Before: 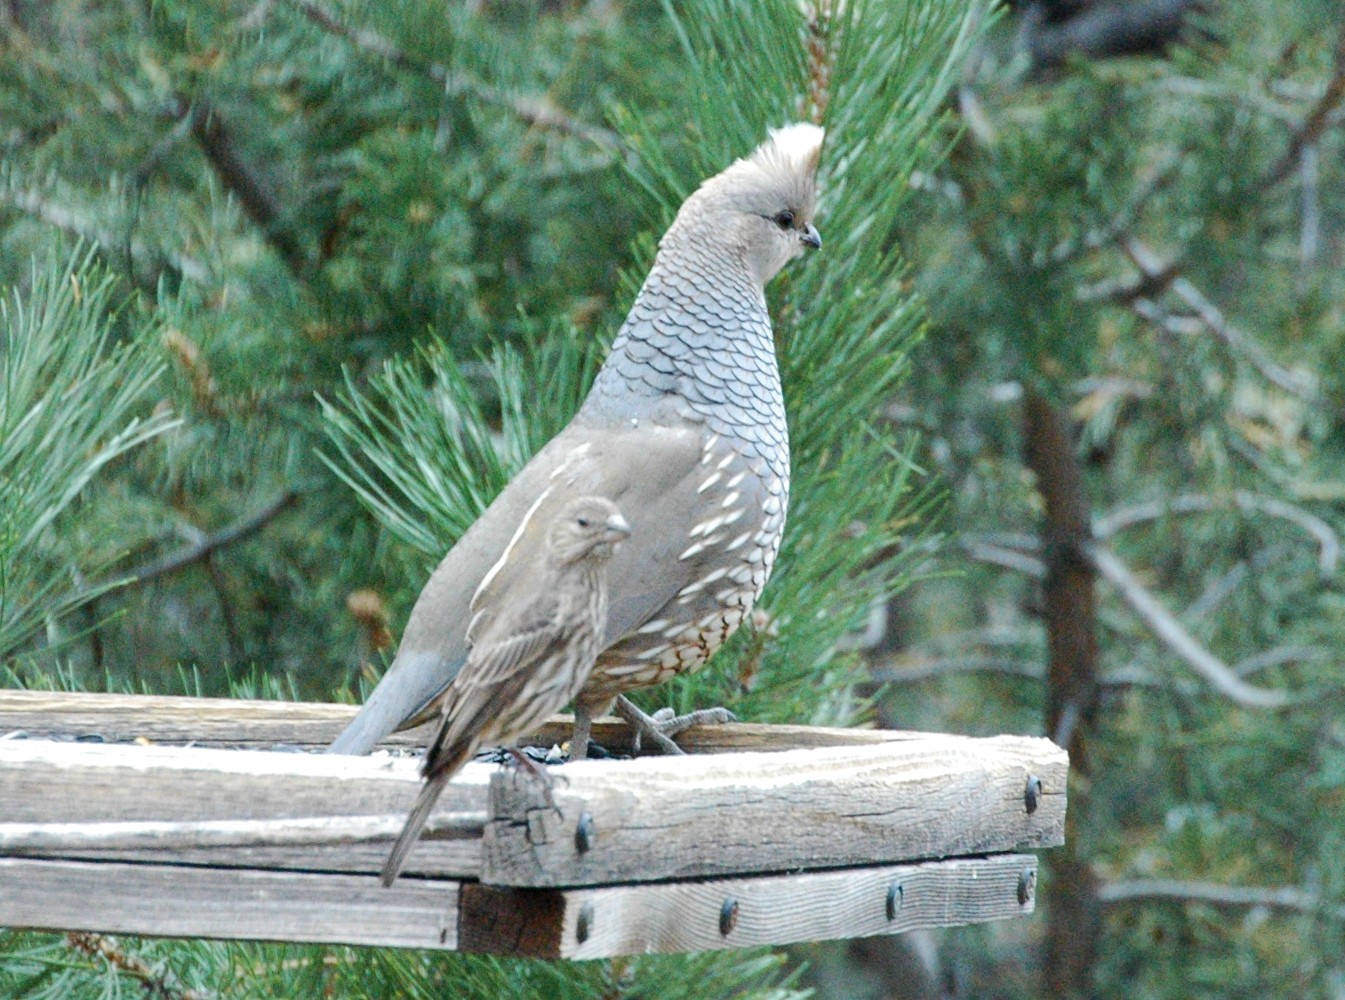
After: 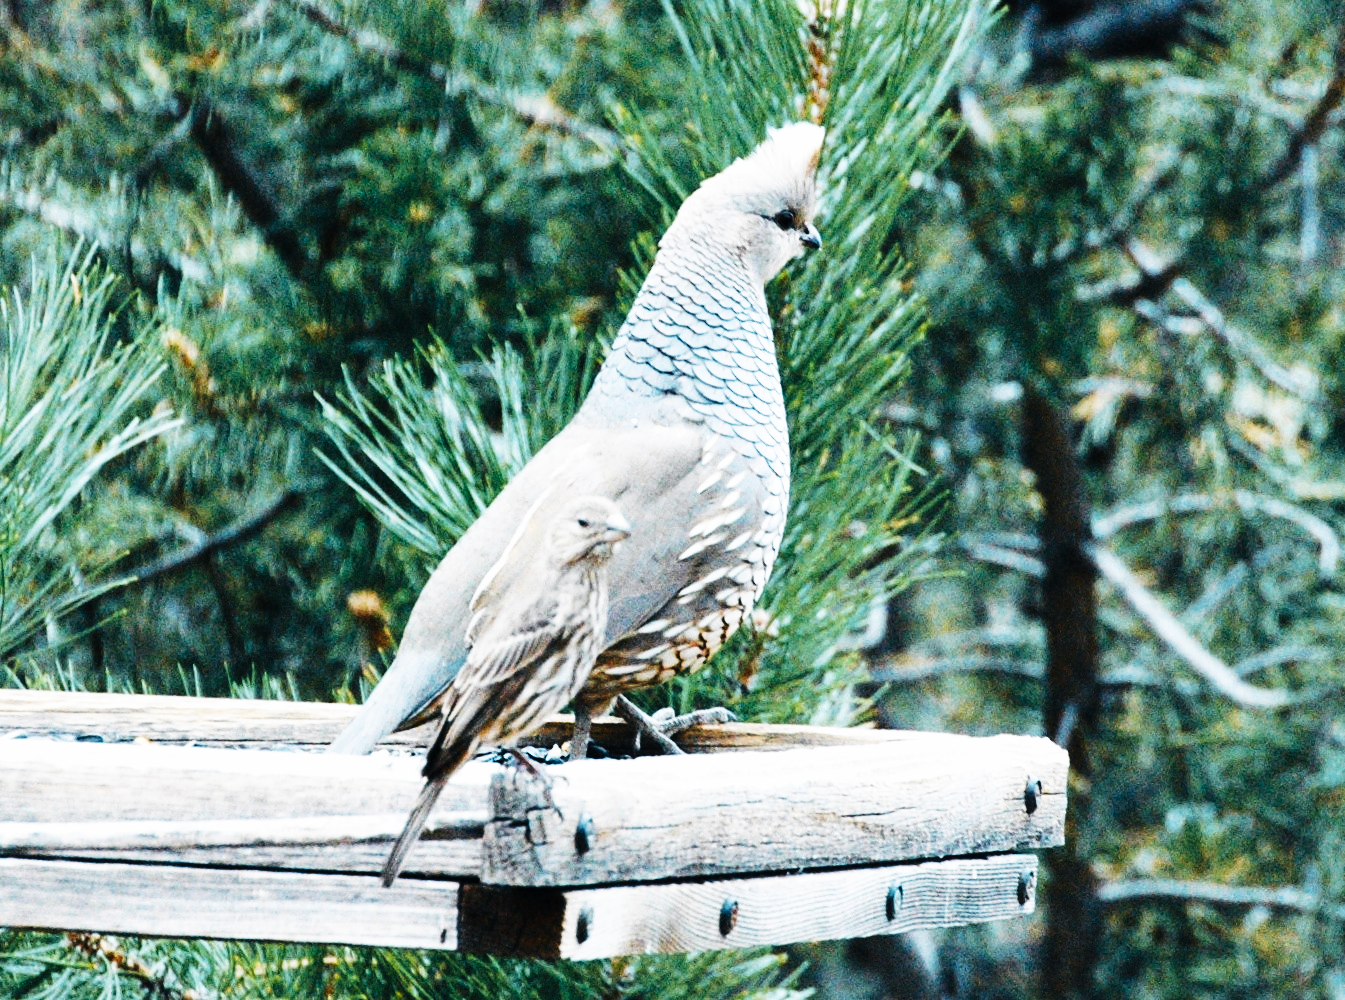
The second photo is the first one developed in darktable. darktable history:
tone curve: curves: ch0 [(0, 0) (0.003, 0.006) (0.011, 0.008) (0.025, 0.011) (0.044, 0.015) (0.069, 0.019) (0.1, 0.023) (0.136, 0.03) (0.177, 0.042) (0.224, 0.065) (0.277, 0.103) (0.335, 0.177) (0.399, 0.294) (0.468, 0.463) (0.543, 0.639) (0.623, 0.805) (0.709, 0.909) (0.801, 0.967) (0.898, 0.989) (1, 1)], preserve colors none
color look up table: target L [92.91, 69.52, 71.09, 56.84, 71.71, 68.15, 56.6, 49.75, 64.57, 53.31, 55.55, 35.17, 24.23, 200, 68.07, 63.72, 64.51, 44.67, 47.43, 48.15, 46.38, 40.87, 32.62, 8.04, 84.4, 68.81, 55.79, 43.69, 56.13, 49.25, 50.25, 47.24, 41.19, 39.26, 37.86, 42.81, 41.49, 28.88, 28.57, 24.06, 36.2, 15.71, 6.896, 56.79, 73.71, 70.96, 58.88, 53.24, 46.46], target a [-3.757, 1.88, -20.08, -15.39, 0.121, -19.81, -16.64, -18.8, 1.493, -14.99, -10.26, -15.93, -11.24, 0, 6.145, 5.407, 9.795, 32.03, 25.32, 13.13, 23.75, 10.5, 19.91, 2.705, 6.822, 15.71, 25.62, 32.79, 16.9, 30.09, -1.944, -0.04, -2.747, 28.59, 29.14, -2.001, -0.019, -2.575, 21.8, 19.85, 0.829, 34.02, -1.248, -14.42, -15.21, -9.022, -10.08, -10.87, -9.5], target b [16.75, 39.22, -16.38, -11.94, 34.82, 11.19, 28.62, 9.134, 36.66, -6.583, 22.11, 8.211, 9.1, 0, 30.3, 36.54, 19.09, -2.284, 27.37, 27.29, 5.627, 24.69, 35.85, 6.451, -2.859, -3.763, -20.23, -16.59, -14.96, -14.63, -25.01, -1.206, -15.05, -12.49, -21.97, -17.58, -19.17, -3.072, 2.429, -24.69, -17.48, -35.53, -19.04, -14.71, -15.01, -18.14, -10.55, -14.52, -7.992], num patches 49
